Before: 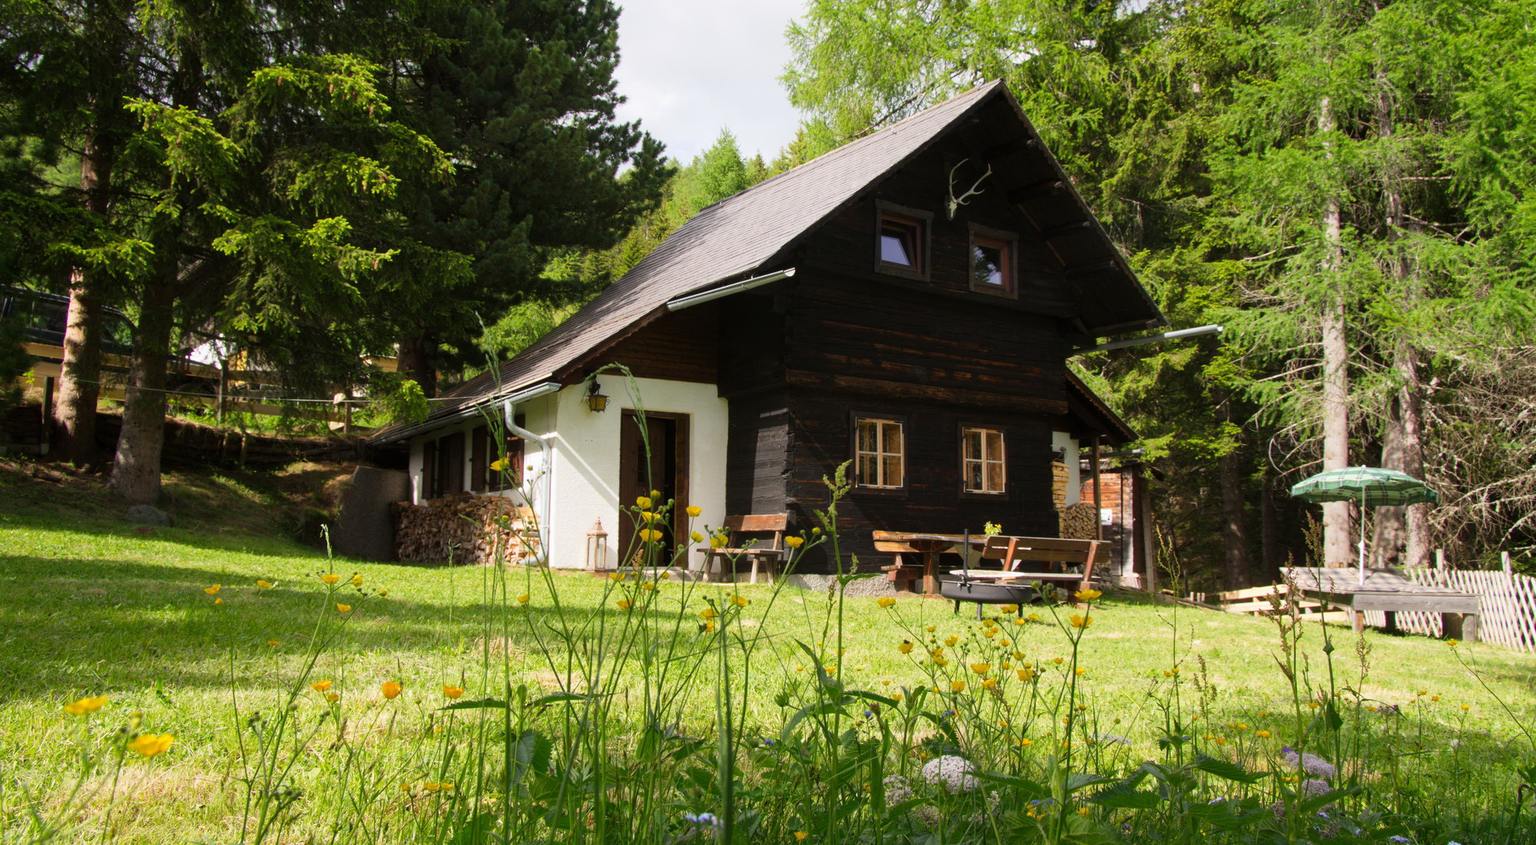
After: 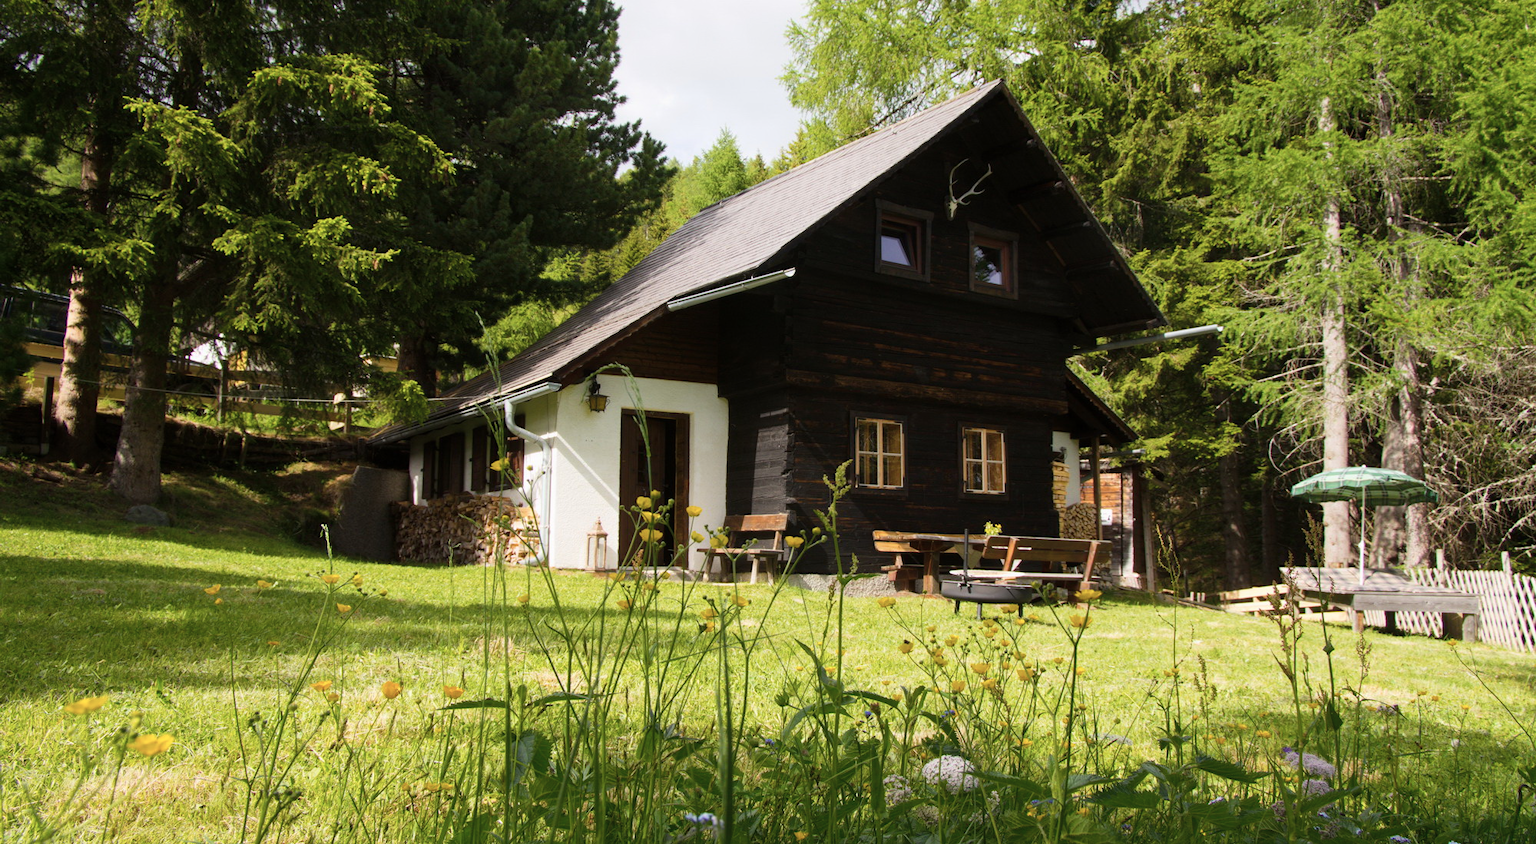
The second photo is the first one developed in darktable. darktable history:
contrast brightness saturation: contrast 0.096, saturation -0.351
color balance rgb: linear chroma grading › global chroma 8.984%, perceptual saturation grading › global saturation 17.779%, global vibrance 25.138%
